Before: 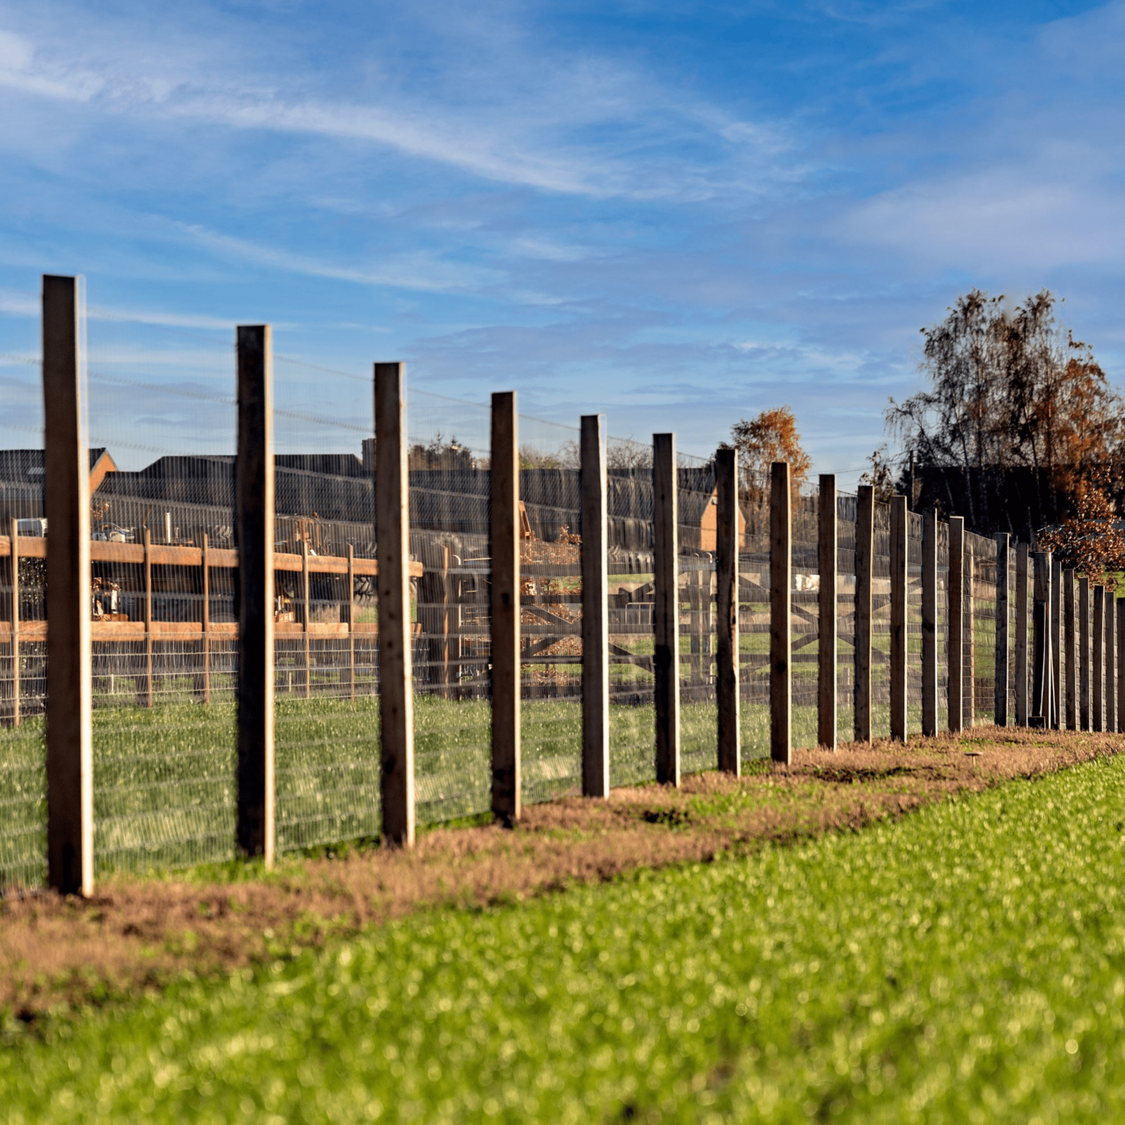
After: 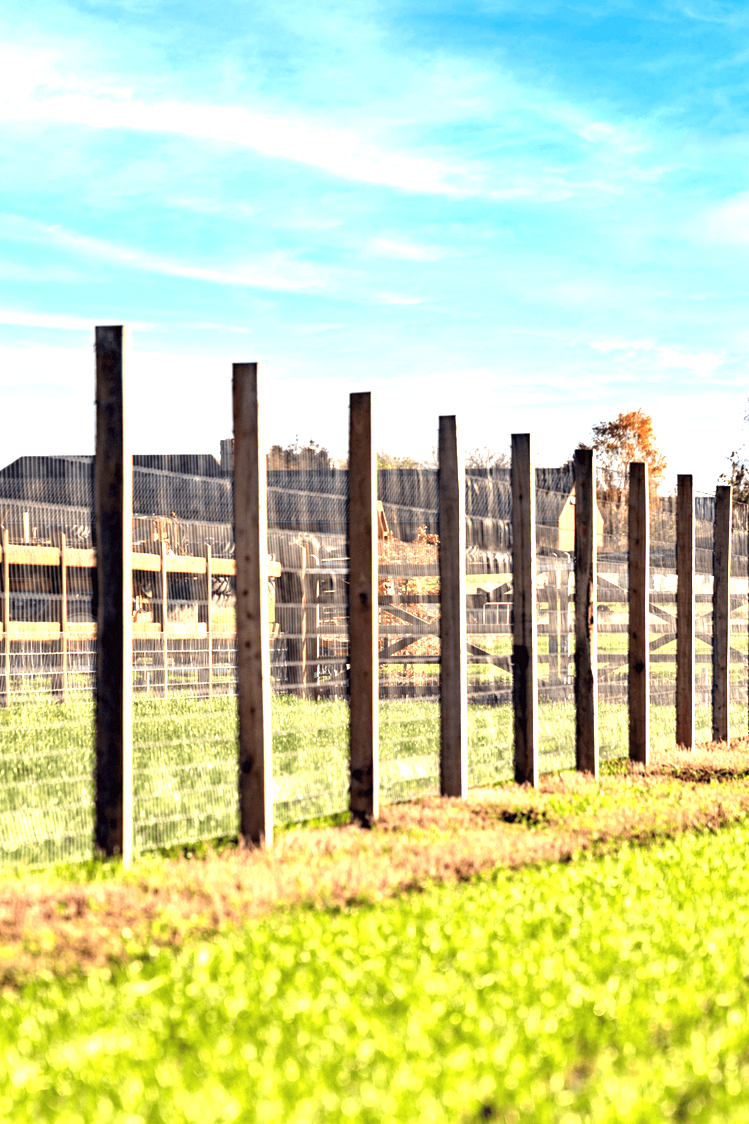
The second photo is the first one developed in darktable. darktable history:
crop and rotate: left 12.673%, right 20.66%
exposure: black level correction 0, exposure 1.741 EV, compensate exposure bias true, compensate highlight preservation false
